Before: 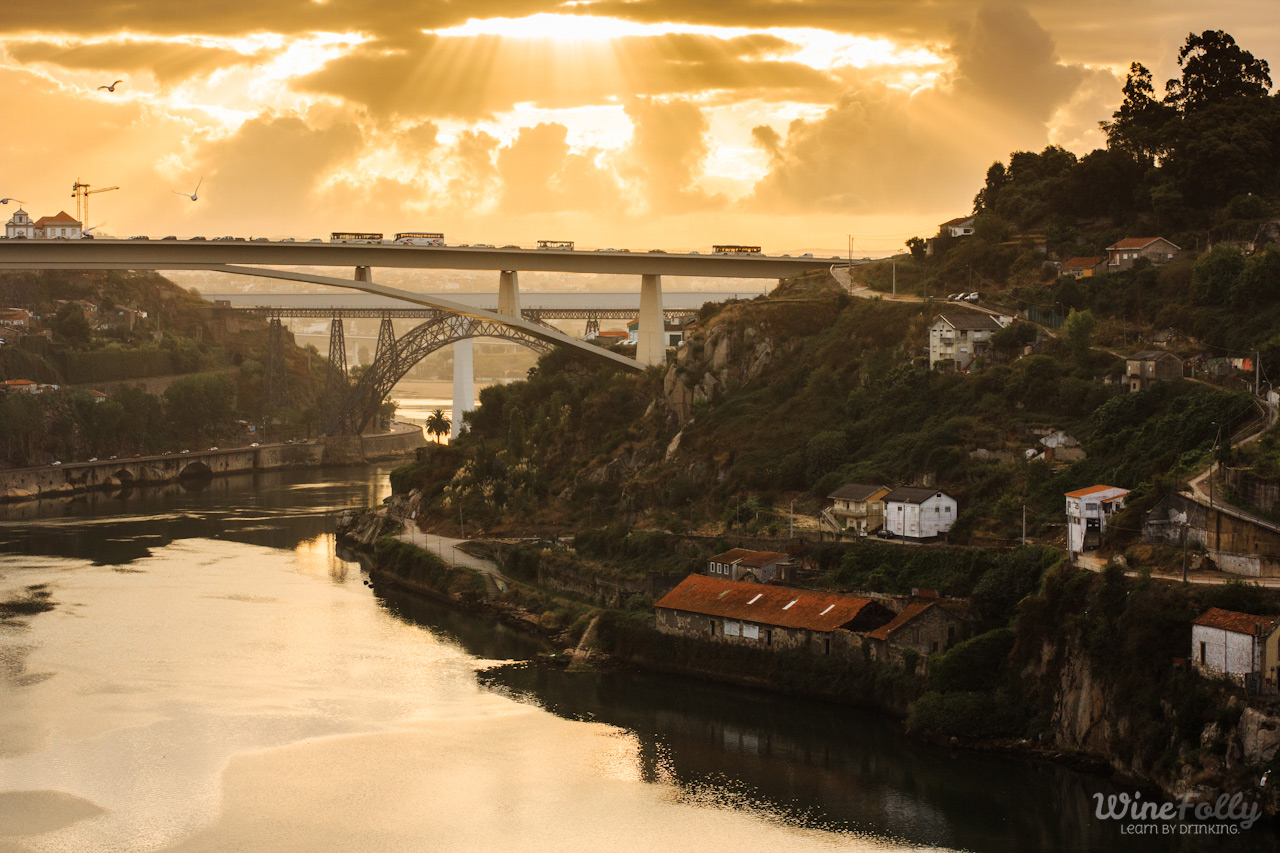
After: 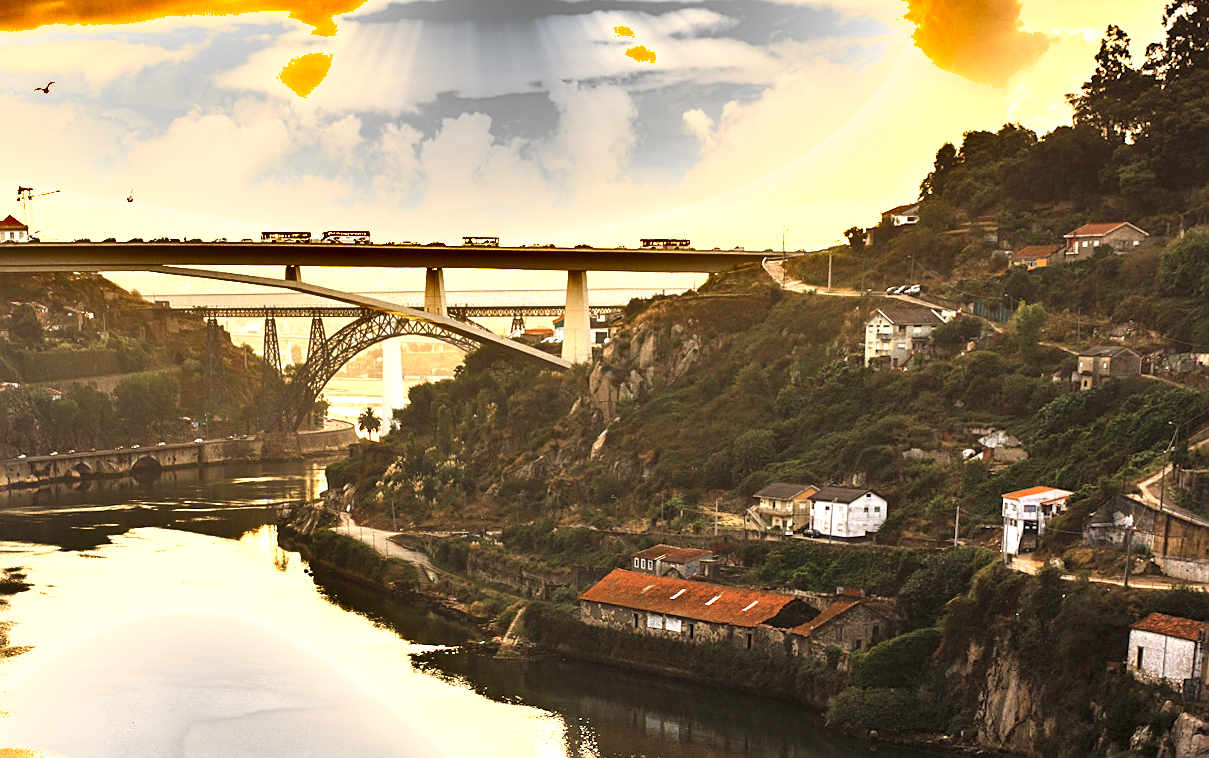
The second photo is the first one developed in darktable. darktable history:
shadows and highlights: shadows 30.63, highlights -63.22, shadows color adjustment 98%, highlights color adjustment 58.61%, soften with gaussian
rotate and perspective: rotation 0.062°, lens shift (vertical) 0.115, lens shift (horizontal) -0.133, crop left 0.047, crop right 0.94, crop top 0.061, crop bottom 0.94
crop and rotate: top 0%, bottom 5.097%
sharpen: on, module defaults
exposure: black level correction 0, exposure 1.45 EV, compensate exposure bias true, compensate highlight preservation false
